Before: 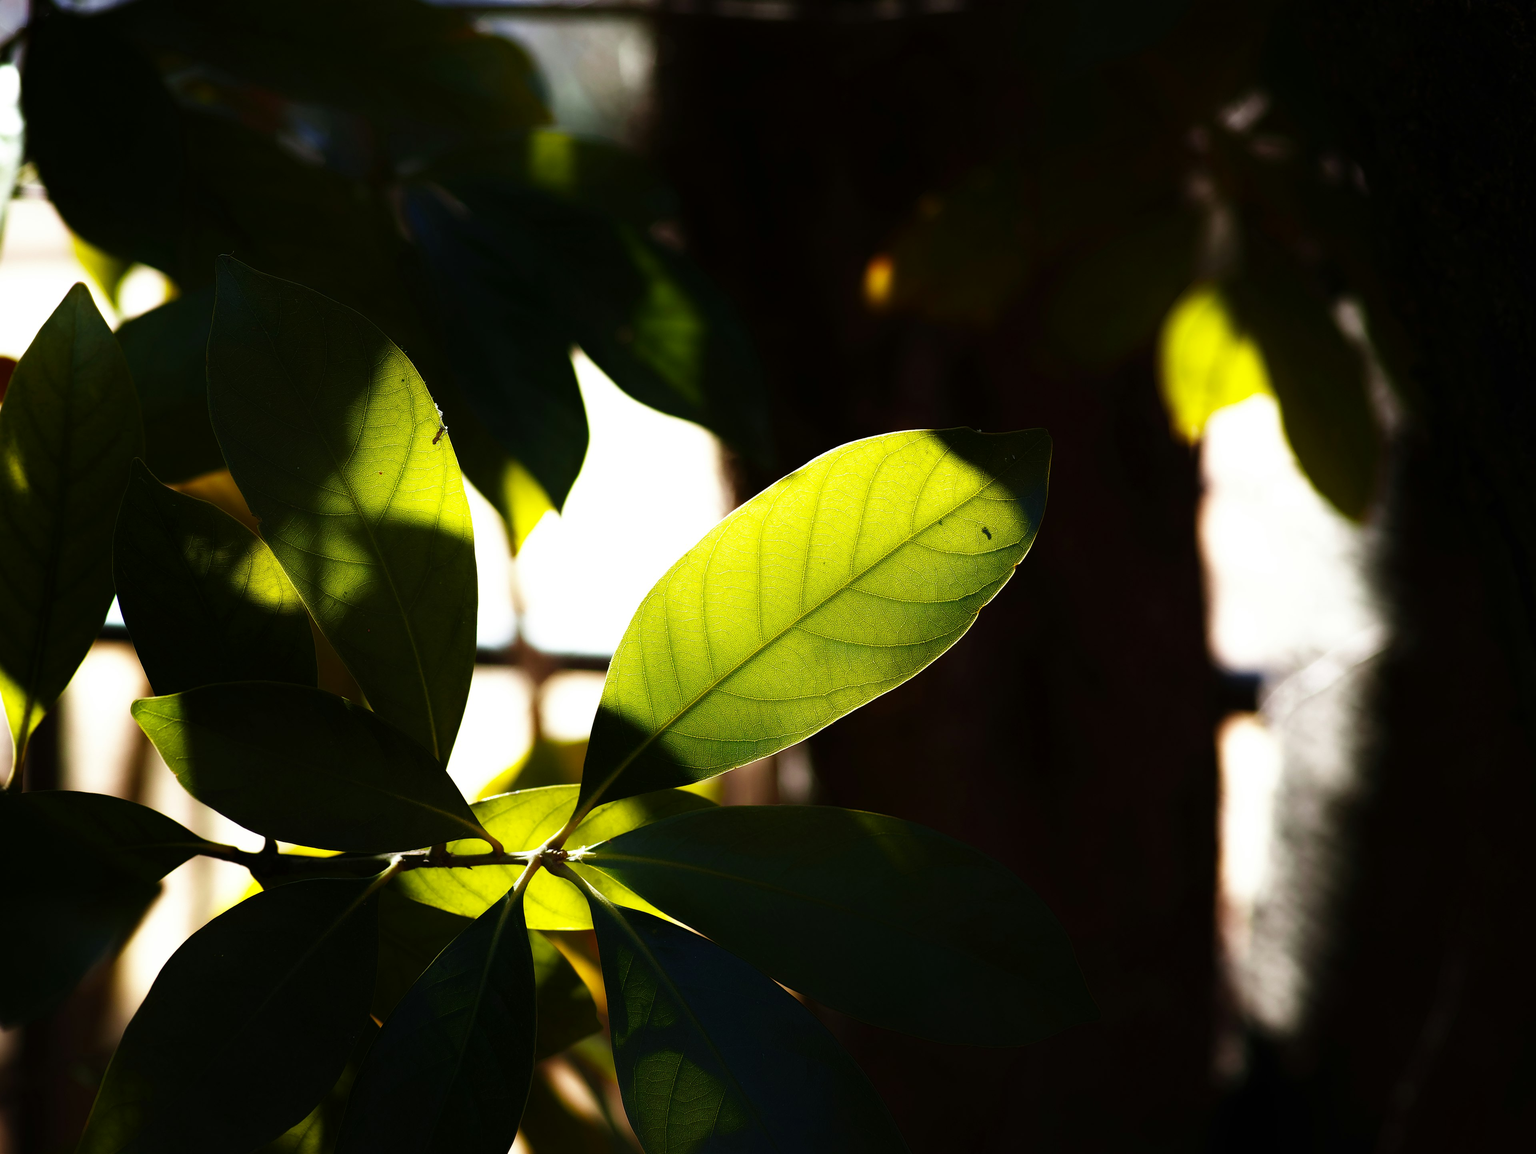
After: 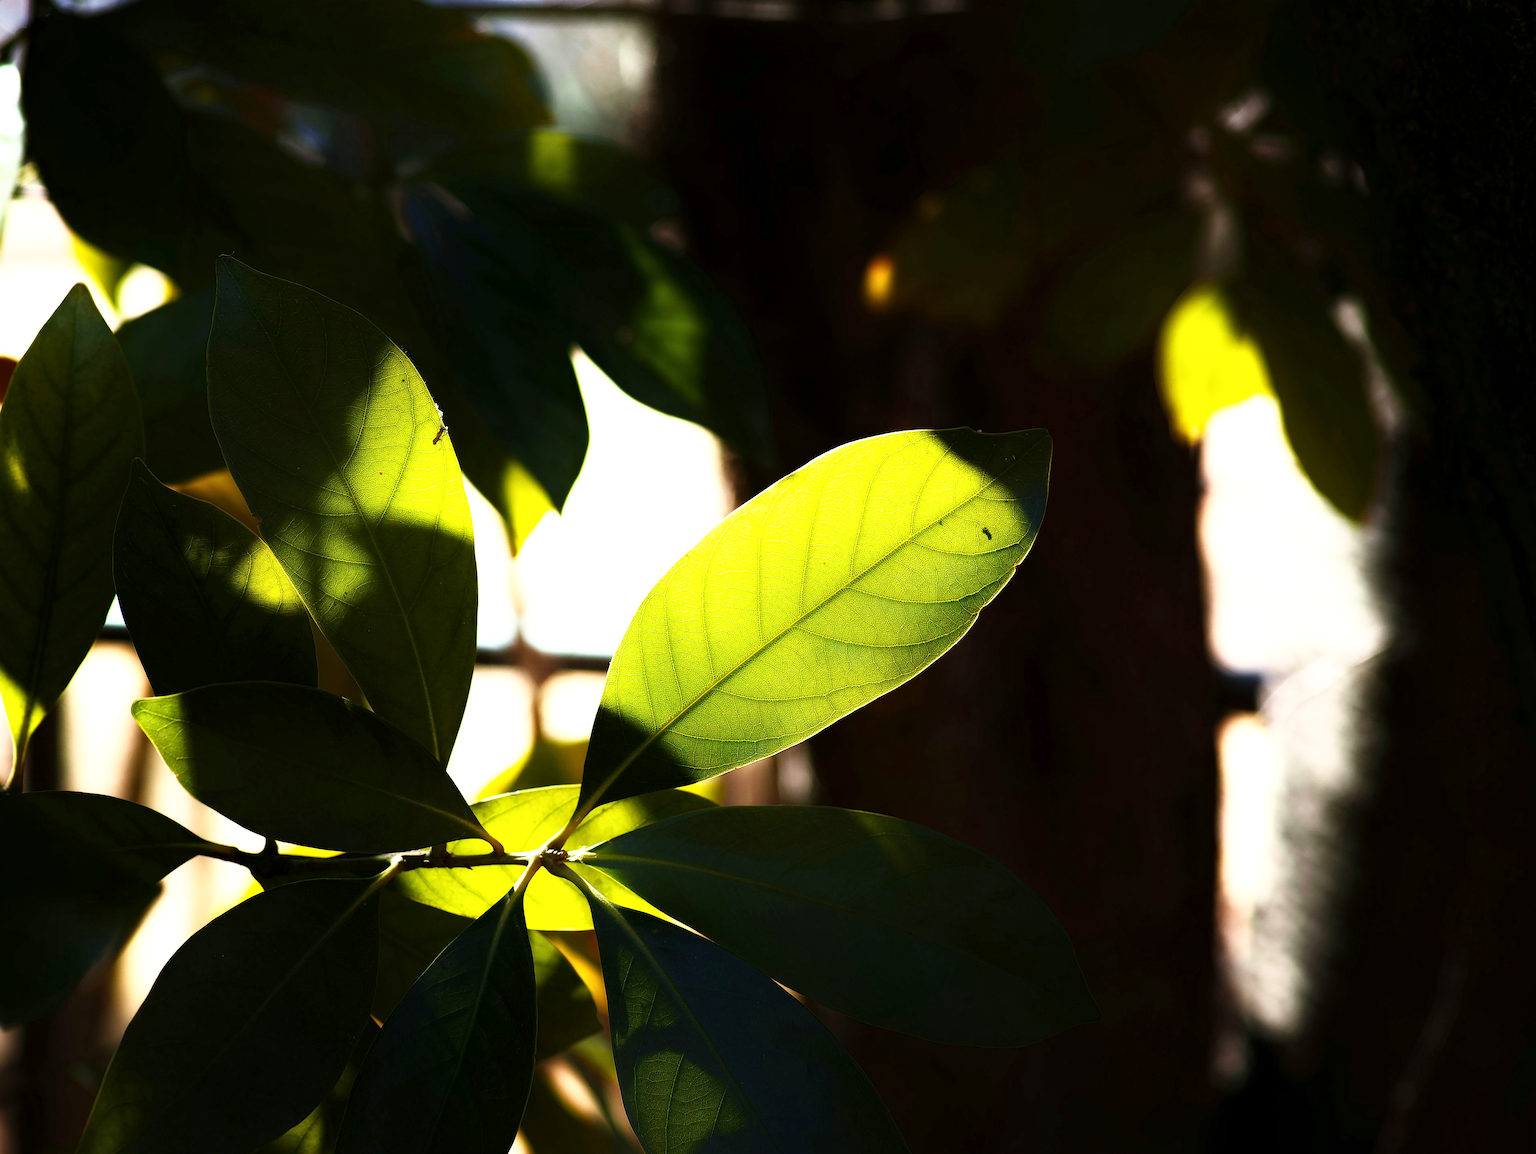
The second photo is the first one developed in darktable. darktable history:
local contrast: highlights 100%, shadows 100%, detail 120%, midtone range 0.2
base curve: curves: ch0 [(0, 0) (0.557, 0.834) (1, 1)]
